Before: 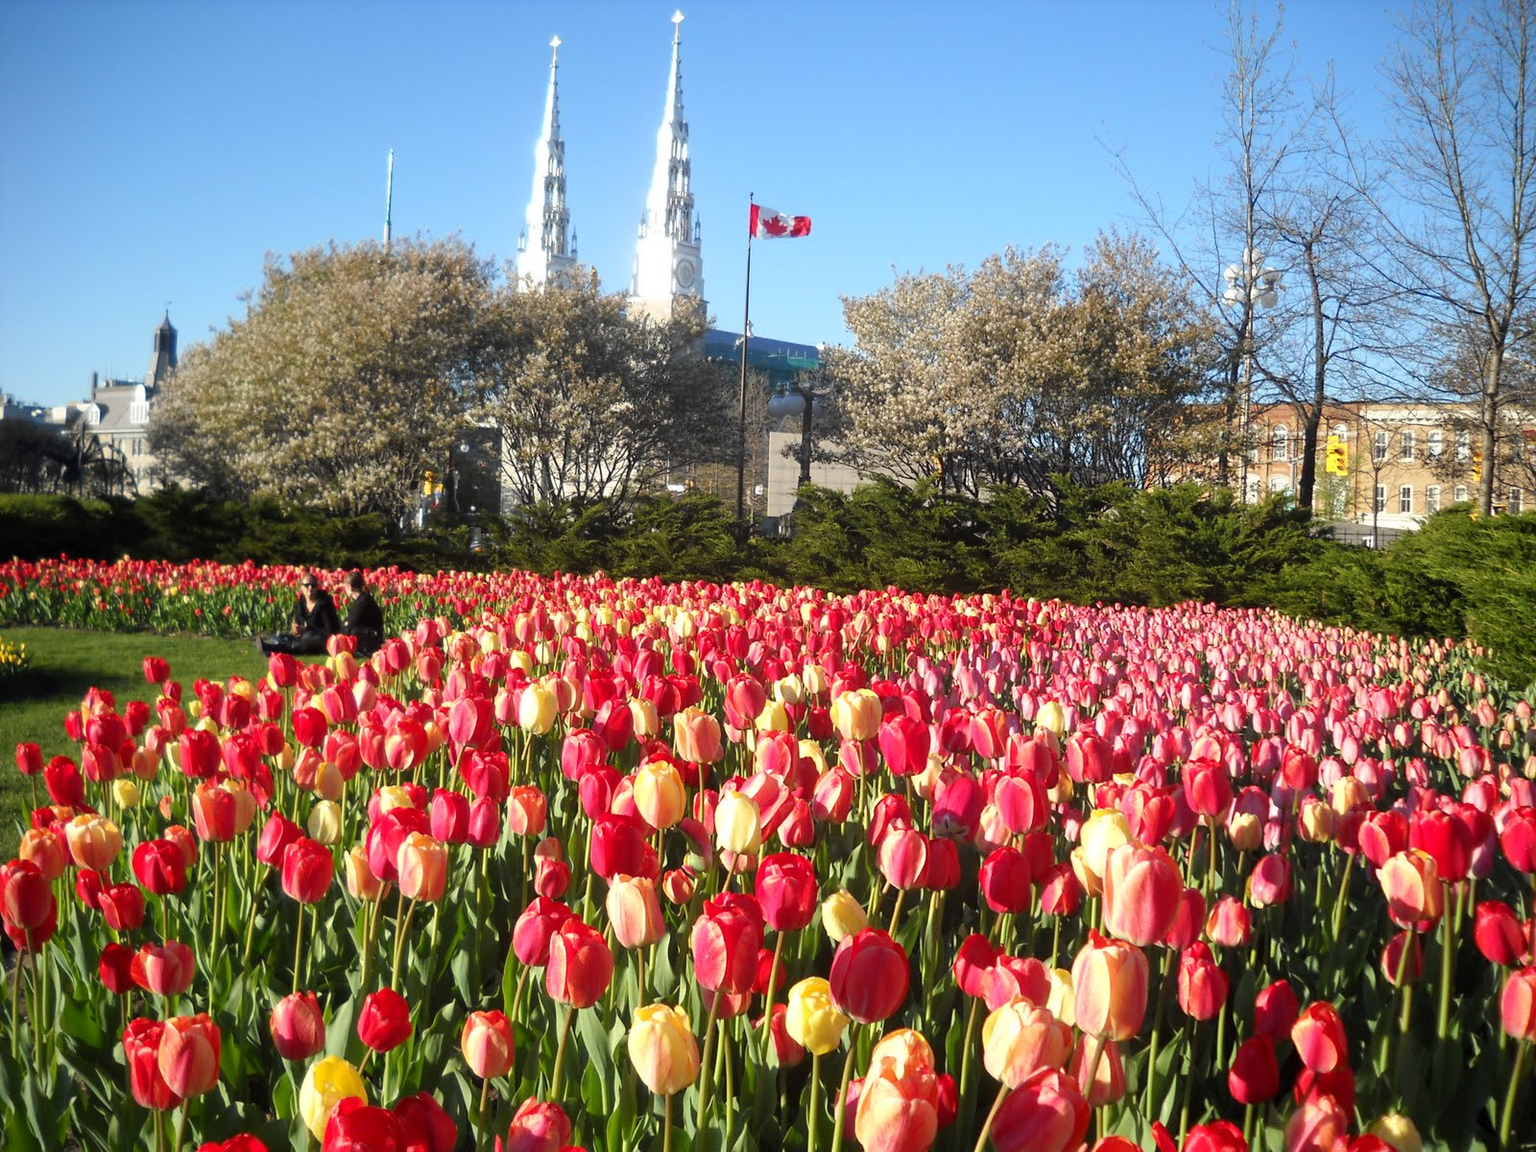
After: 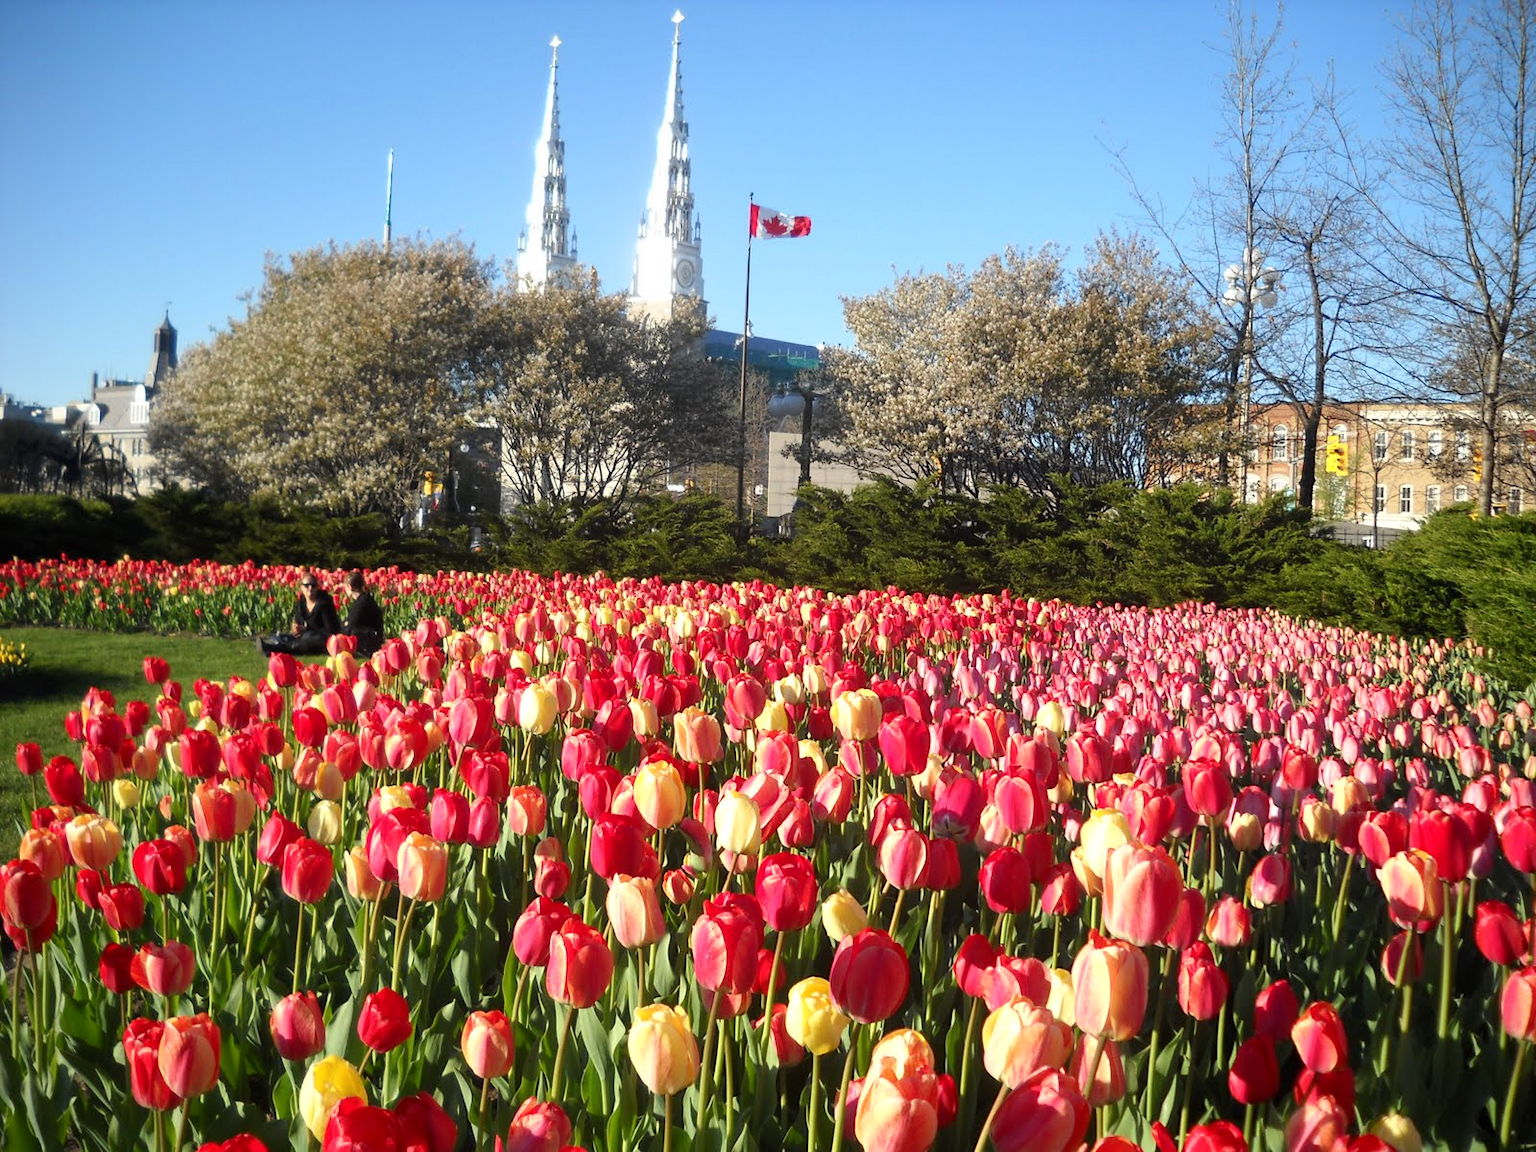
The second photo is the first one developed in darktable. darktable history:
tone equalizer: on, module defaults
contrast brightness saturation: contrast 0.074
